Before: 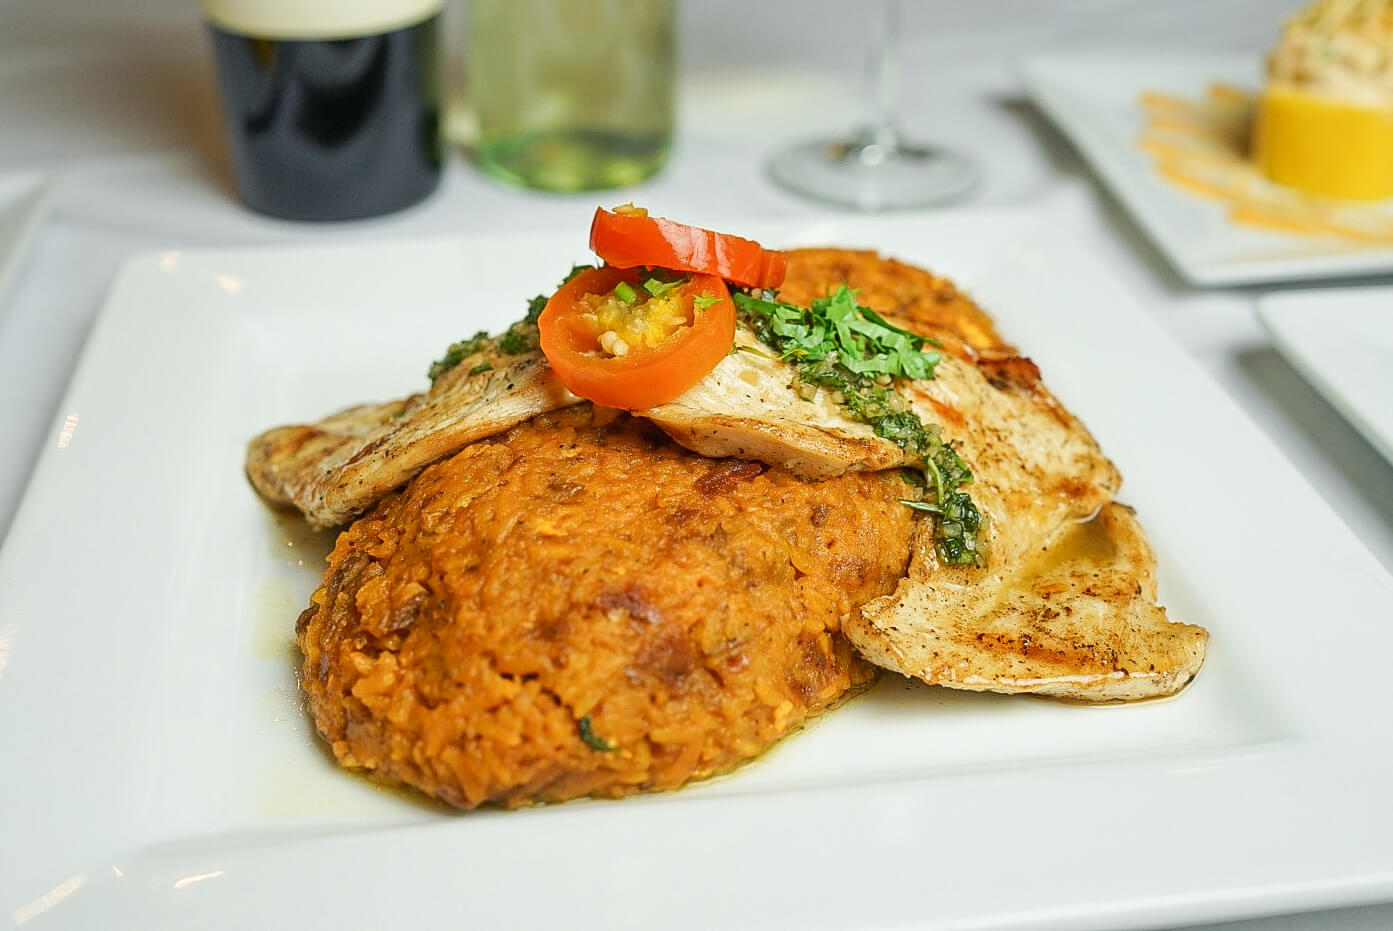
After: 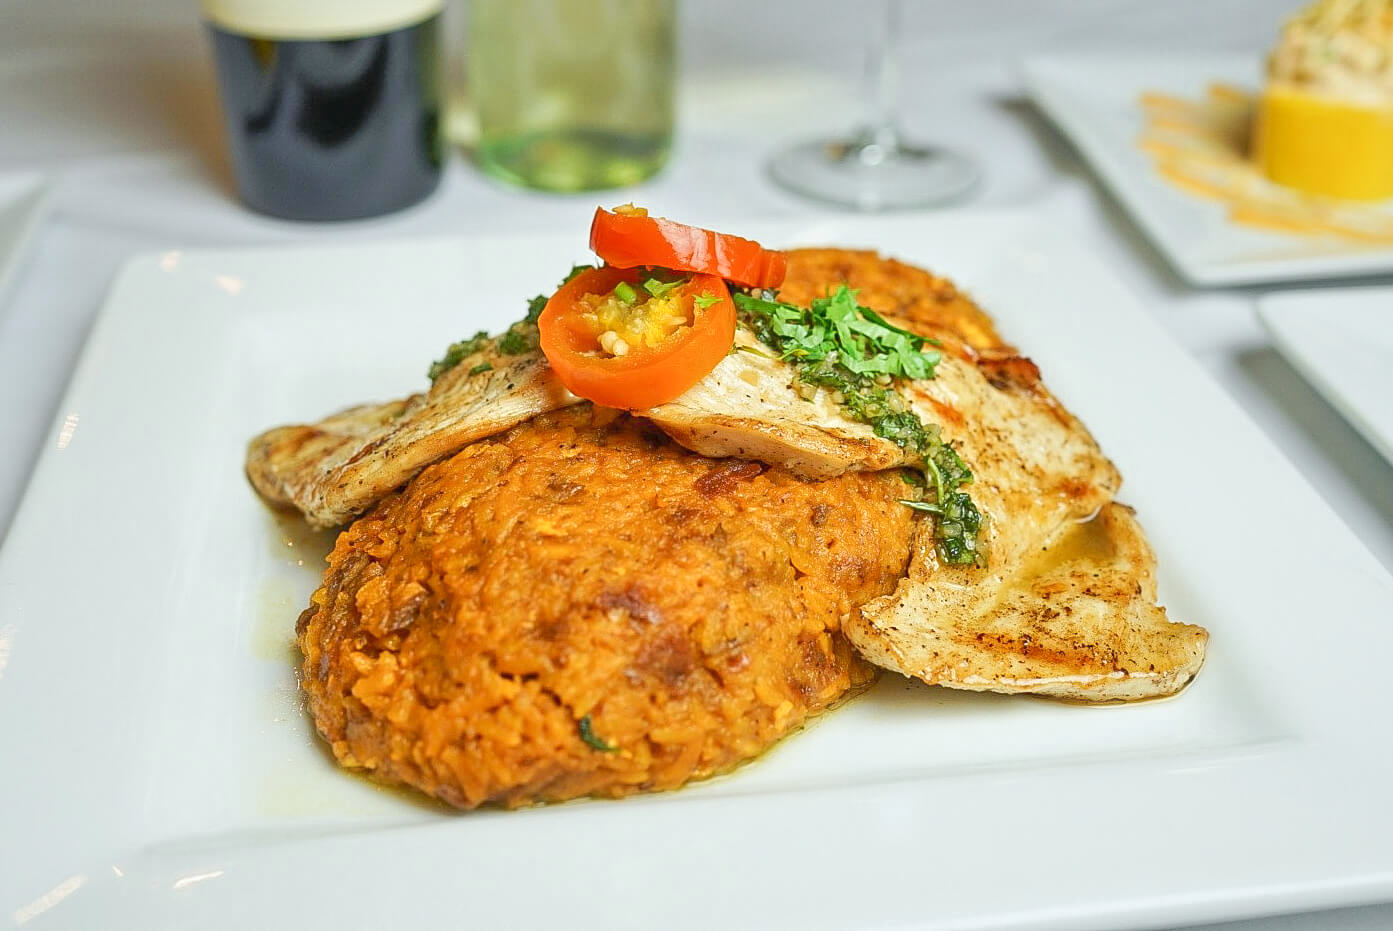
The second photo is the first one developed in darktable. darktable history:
tone equalizer: -8 EV 1 EV, -7 EV 1 EV, -6 EV 1 EV, -5 EV 1 EV, -4 EV 1 EV, -3 EV 0.75 EV, -2 EV 0.5 EV, -1 EV 0.25 EV
white balance: red 0.988, blue 1.017
